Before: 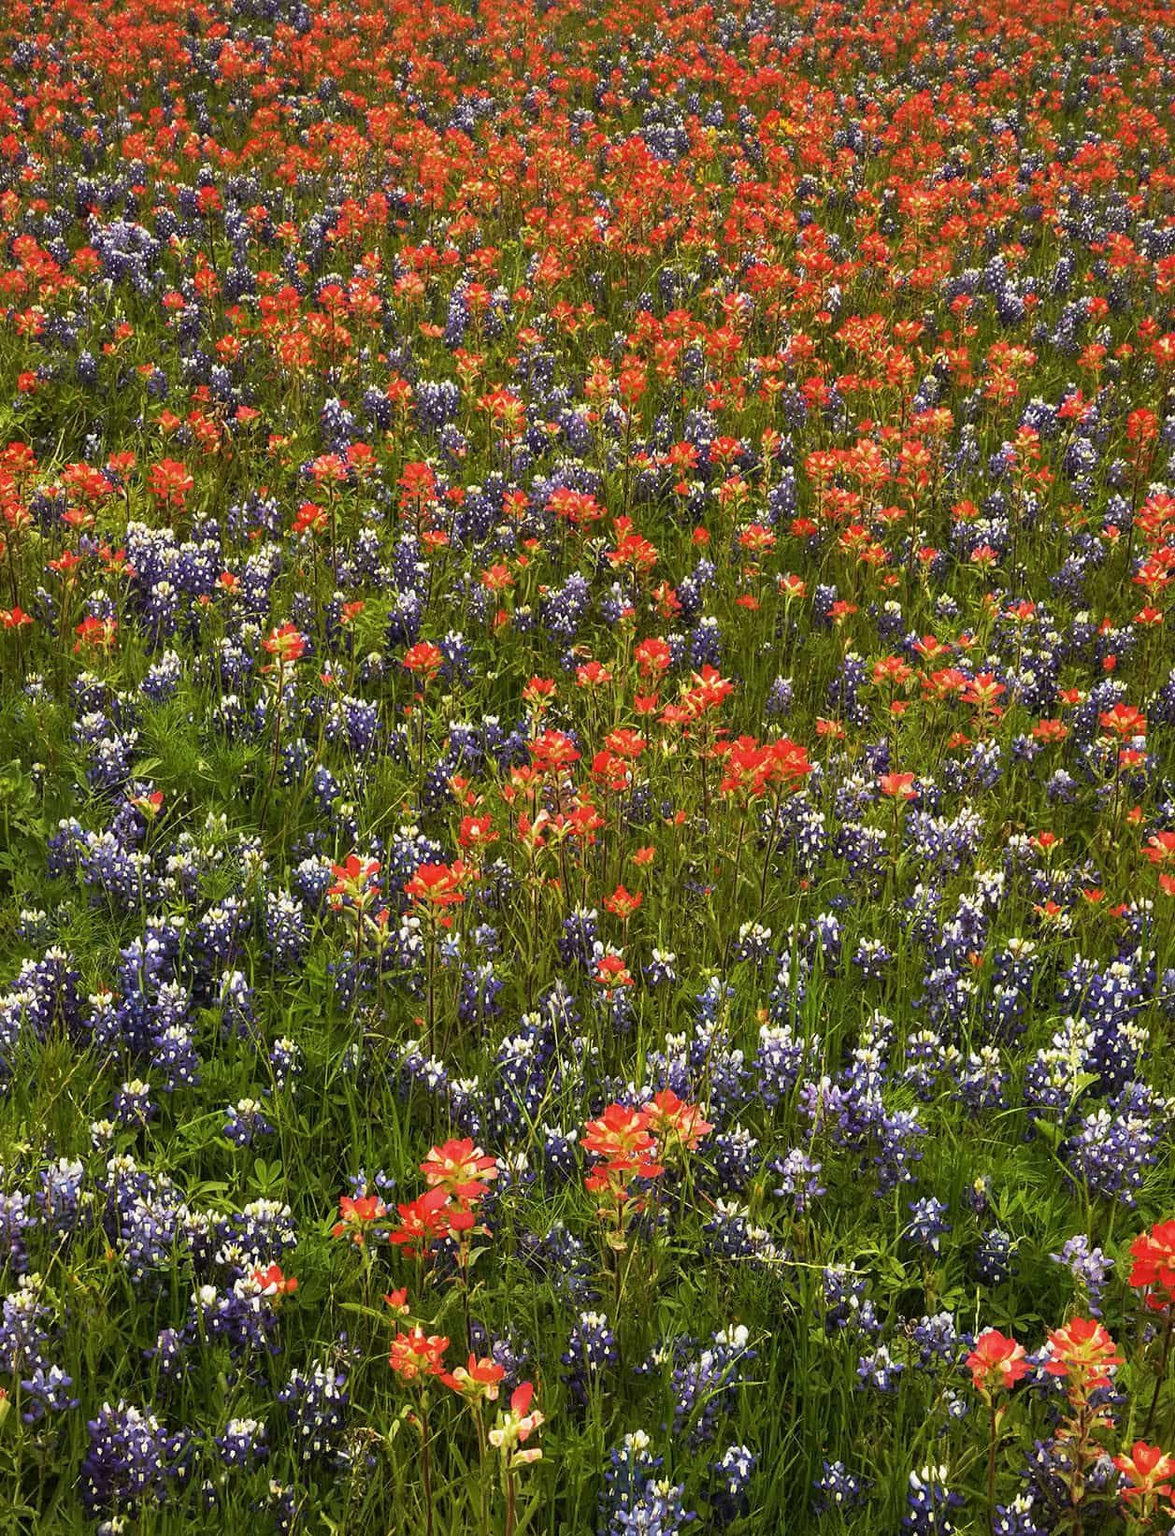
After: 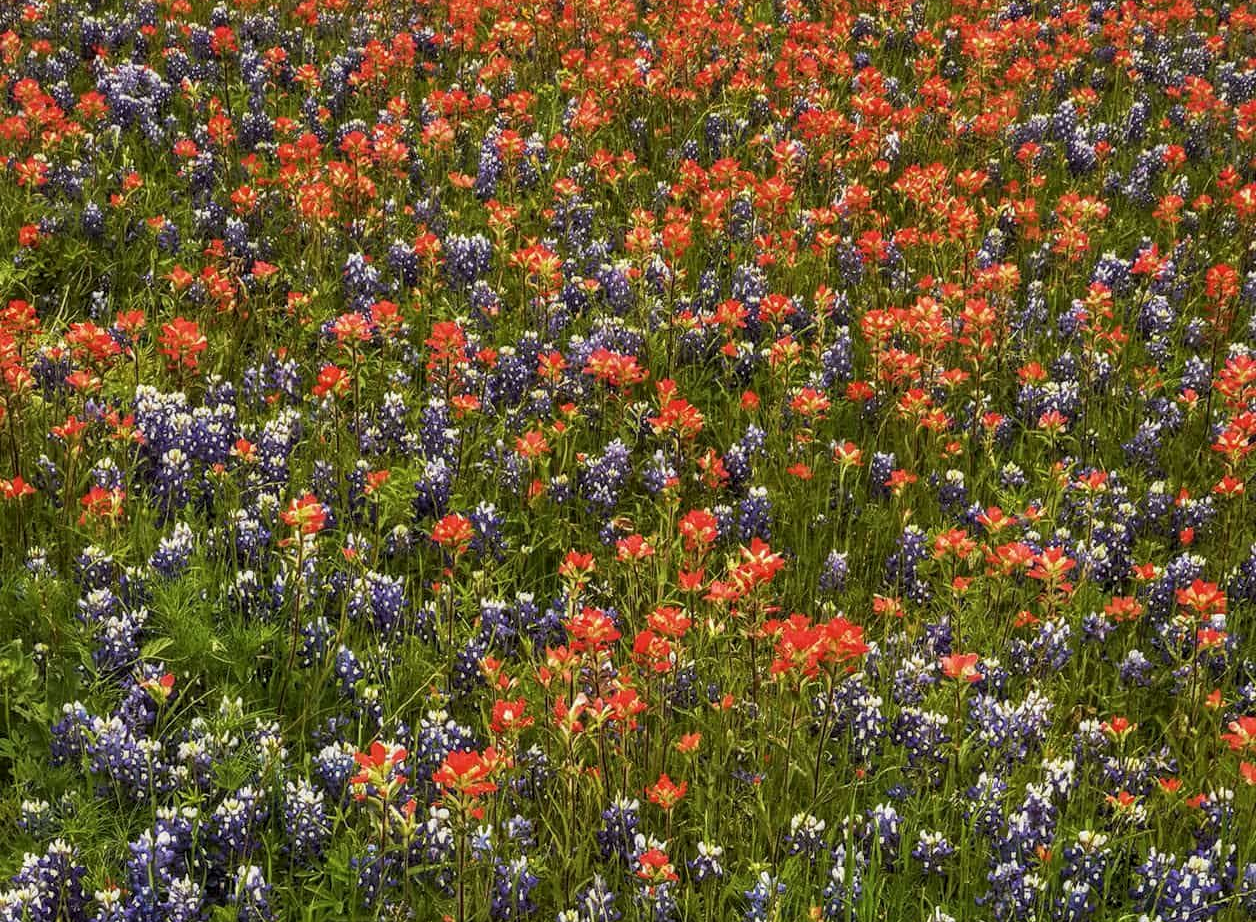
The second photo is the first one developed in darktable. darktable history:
crop and rotate: top 10.605%, bottom 33.274%
local contrast: on, module defaults
exposure: exposure -0.153 EV, compensate highlight preservation false
